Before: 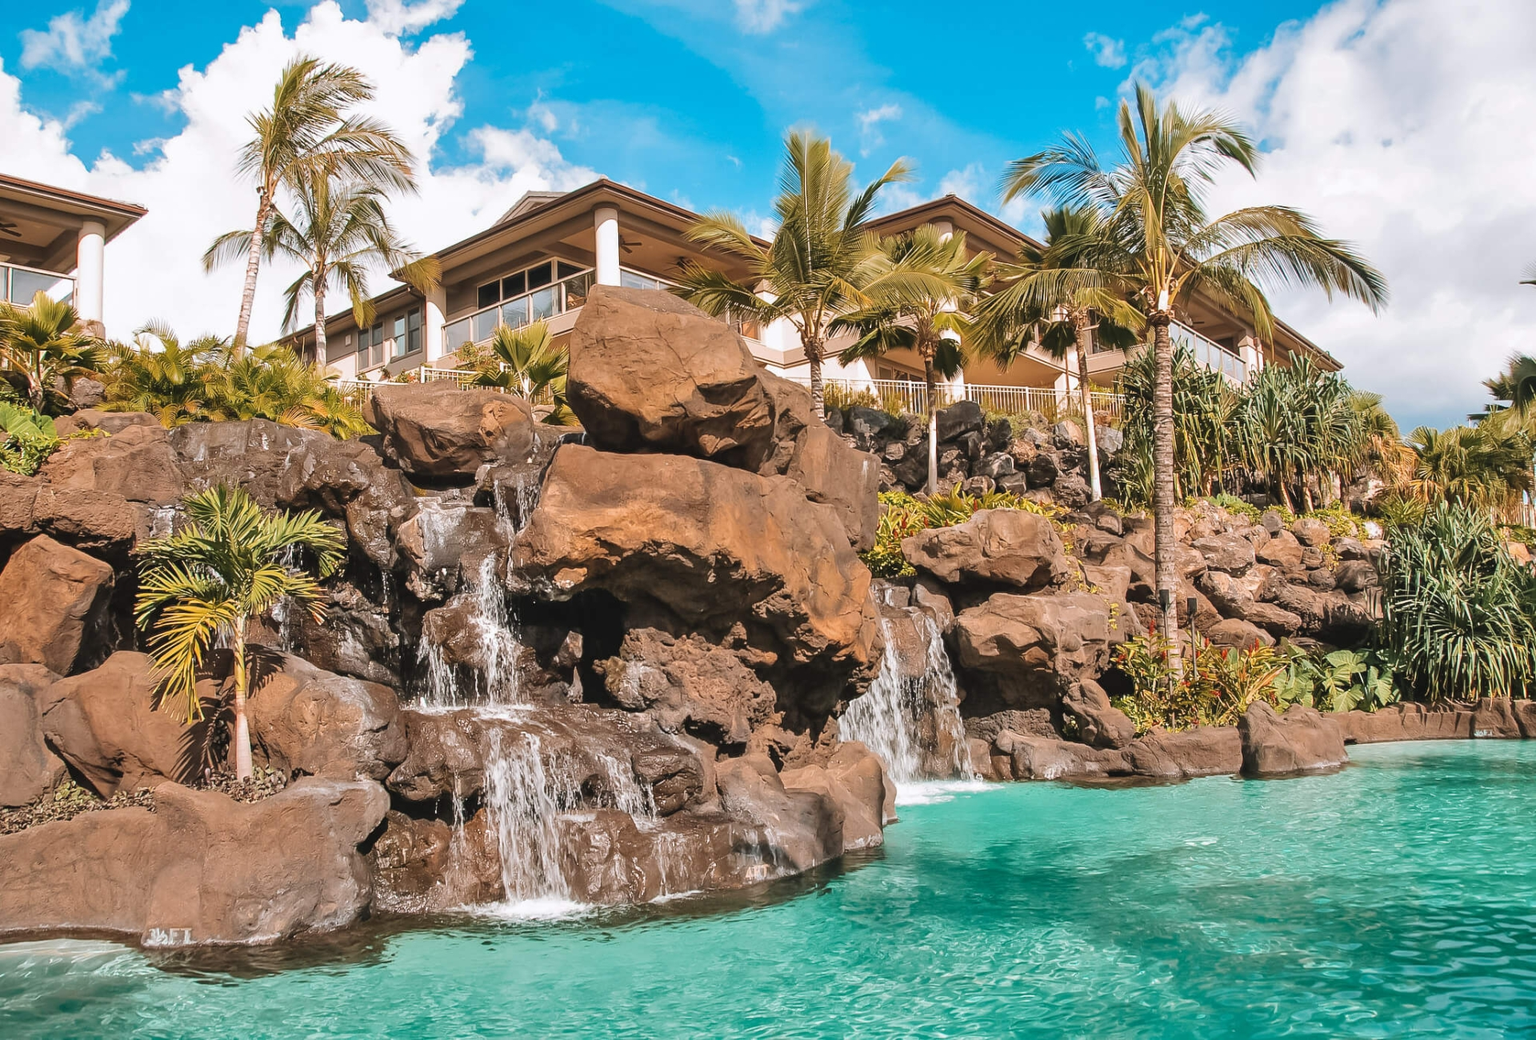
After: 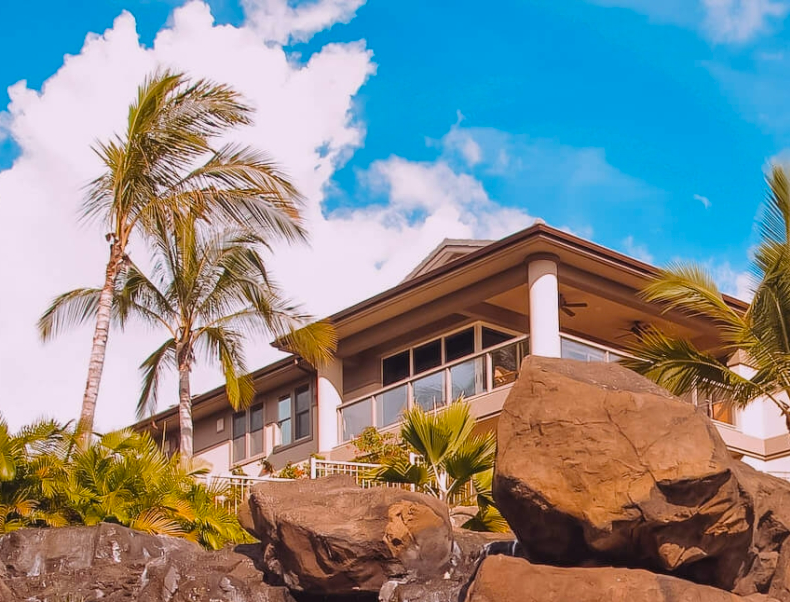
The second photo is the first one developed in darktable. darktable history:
crop and rotate: left 11.201%, top 0.067%, right 47.624%, bottom 53.579%
color balance rgb: shadows lift › luminance 0.492%, shadows lift › chroma 6.85%, shadows lift › hue 300.43°, highlights gain › chroma 1.536%, highlights gain › hue 308.33°, perceptual saturation grading › global saturation 30.731%
exposure: exposure -0.252 EV, compensate highlight preservation false
